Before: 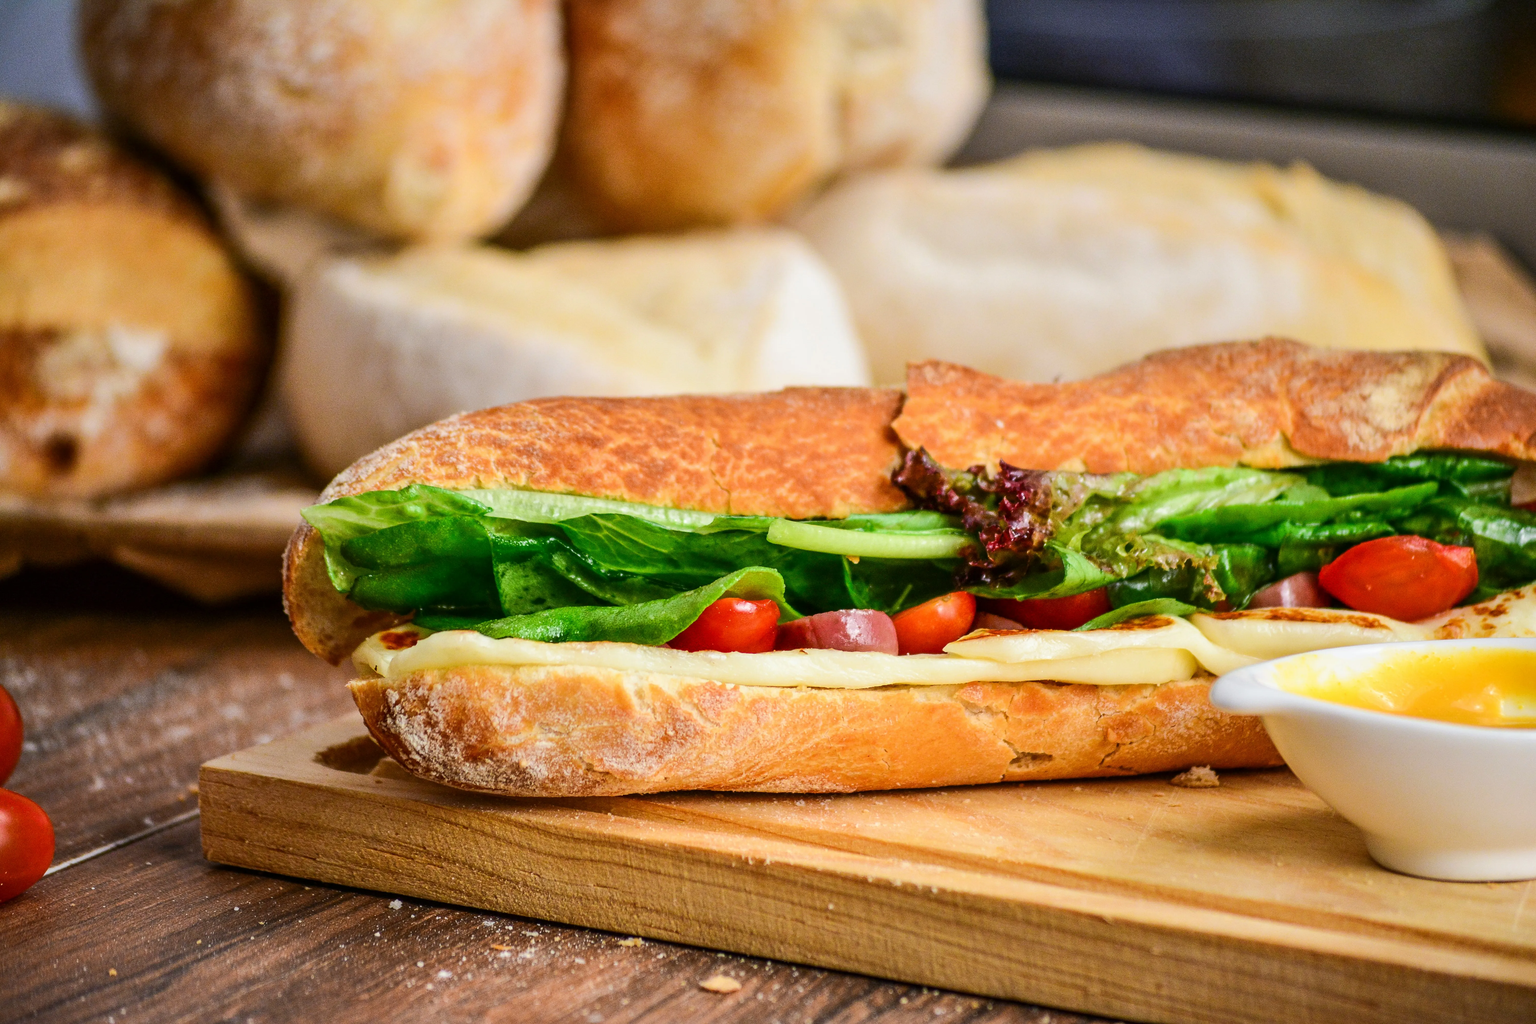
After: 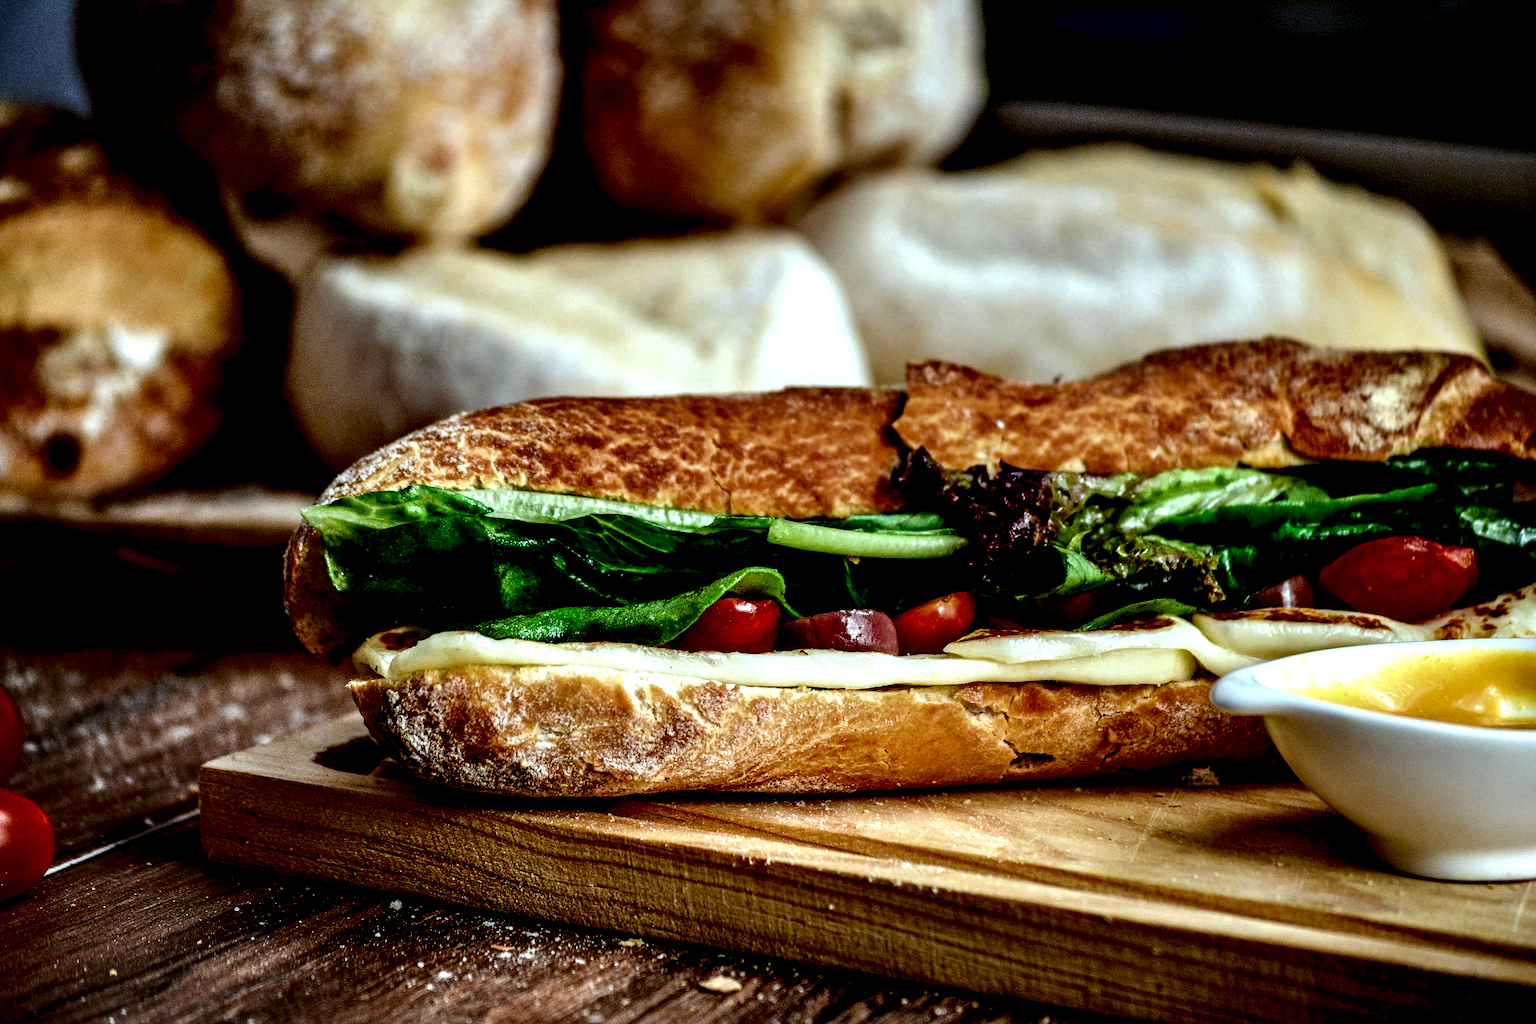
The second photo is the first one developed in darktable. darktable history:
local contrast: shadows 185%, detail 225%
color correction: highlights a* -10.04, highlights b* -10.37
contrast brightness saturation: brightness -0.52
